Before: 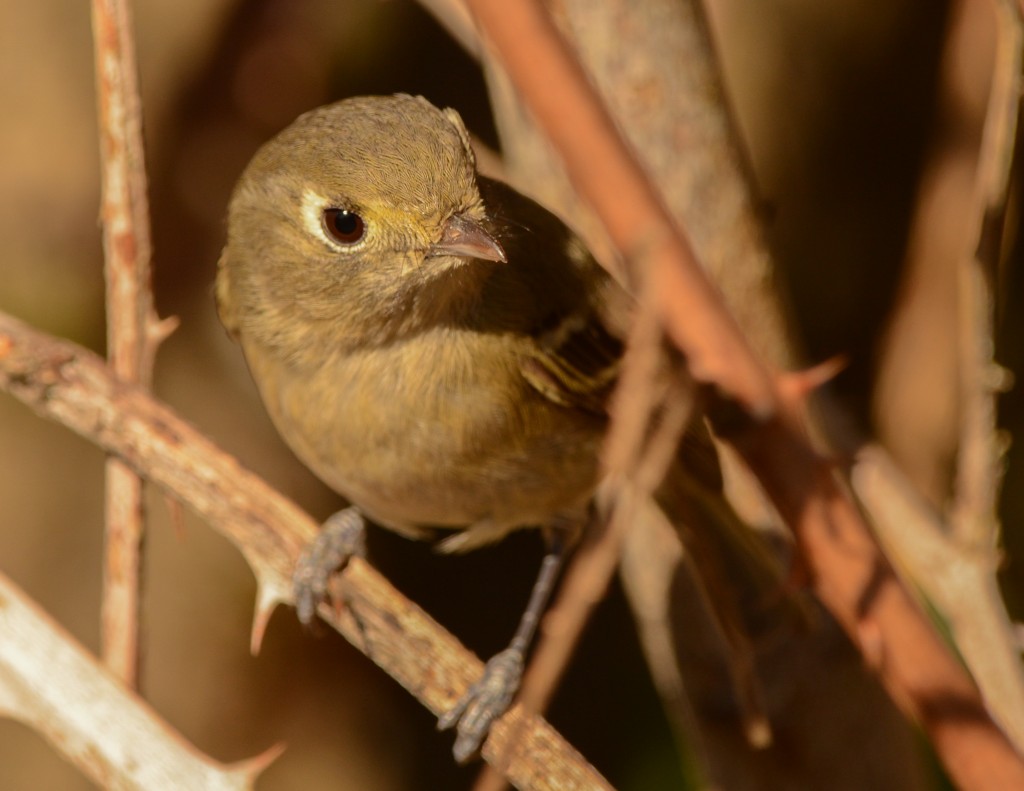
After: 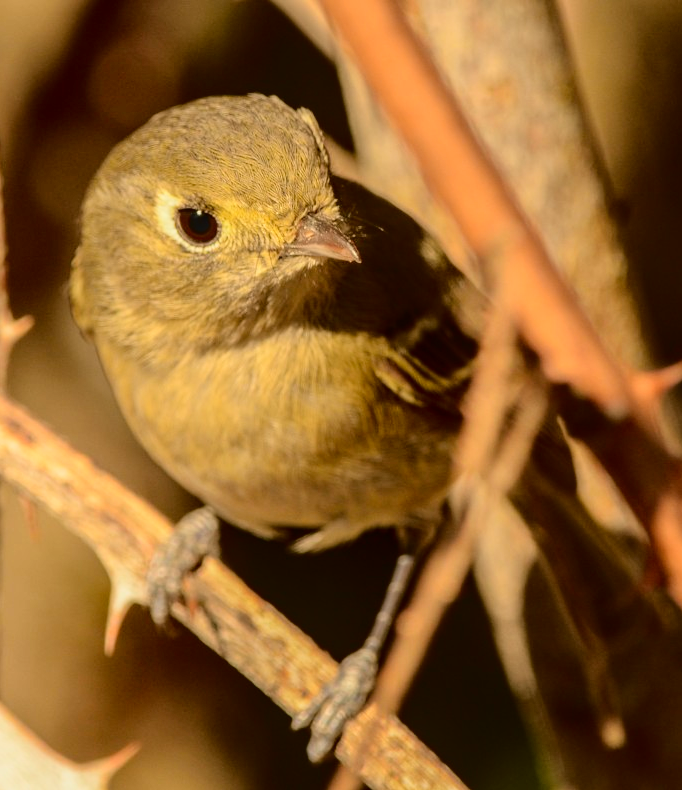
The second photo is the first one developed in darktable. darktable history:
local contrast: on, module defaults
tone curve: curves: ch0 [(0, 0.013) (0.129, 0.1) (0.291, 0.375) (0.46, 0.576) (0.667, 0.78) (0.851, 0.903) (0.997, 0.951)]; ch1 [(0, 0) (0.353, 0.344) (0.45, 0.46) (0.498, 0.495) (0.528, 0.531) (0.563, 0.566) (0.592, 0.609) (0.657, 0.672) (1, 1)]; ch2 [(0, 0) (0.333, 0.346) (0.375, 0.375) (0.427, 0.44) (0.5, 0.501) (0.505, 0.505) (0.544, 0.573) (0.576, 0.615) (0.612, 0.644) (0.66, 0.715) (1, 1)], color space Lab, independent channels, preserve colors none
crop and rotate: left 14.292%, right 19.041%
